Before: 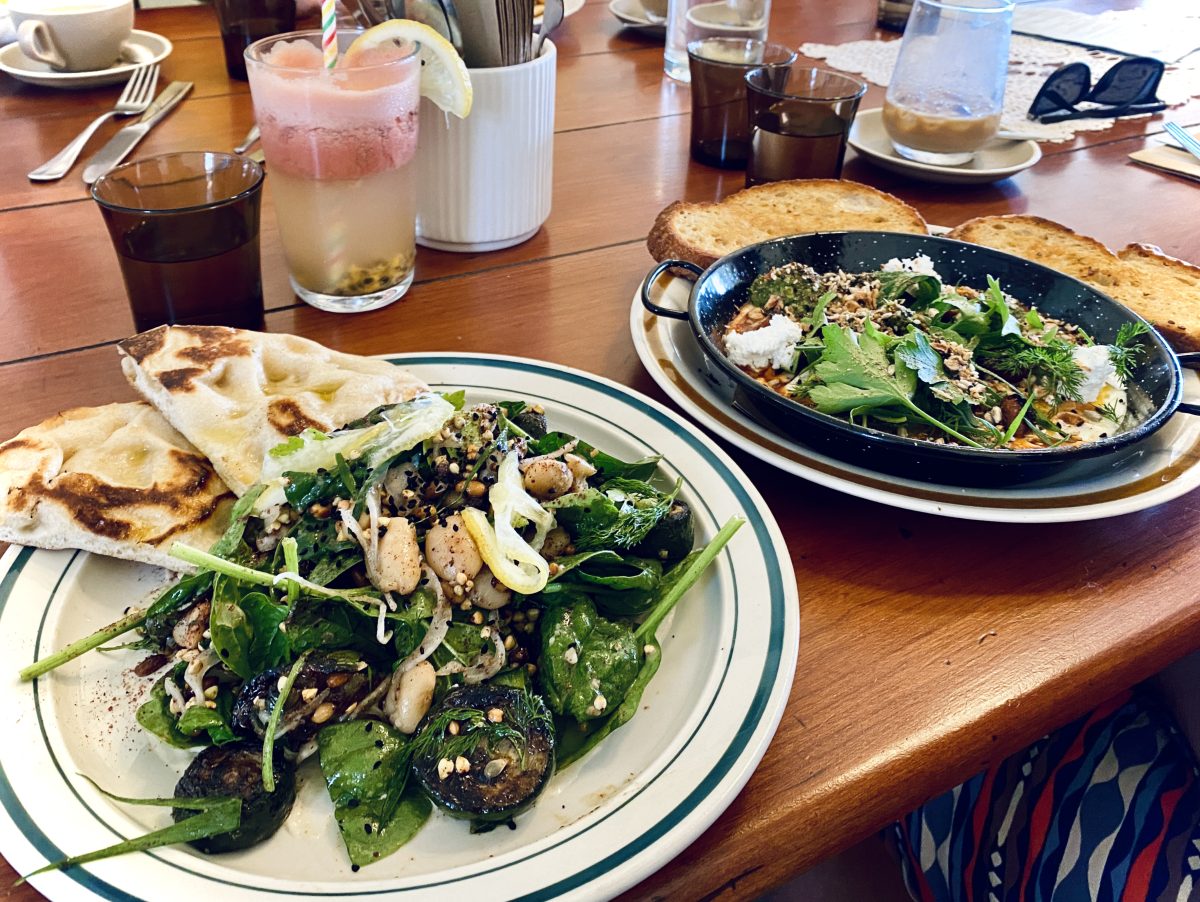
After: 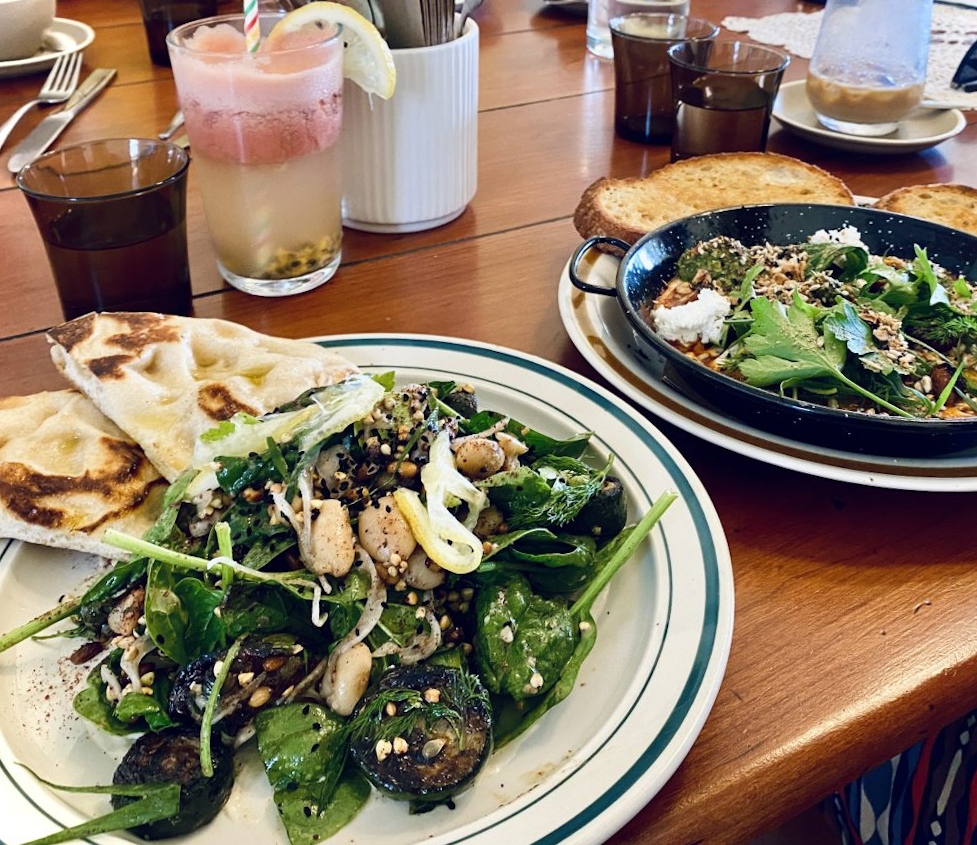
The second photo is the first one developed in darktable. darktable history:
crop and rotate: angle 1.24°, left 4.486%, top 1.146%, right 11.757%, bottom 2.43%
